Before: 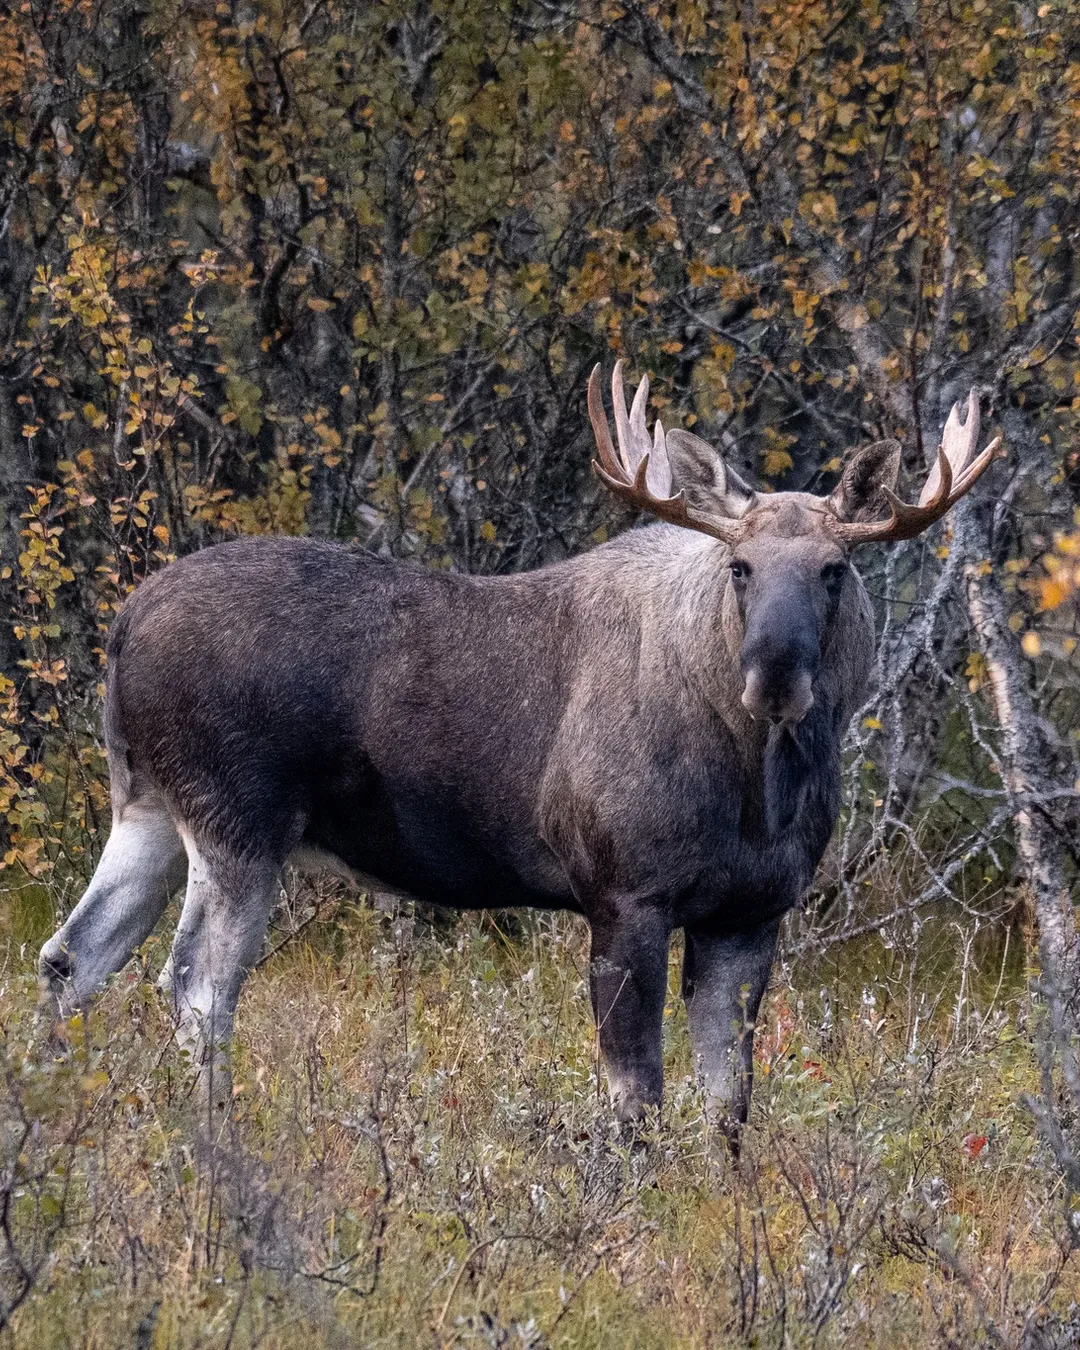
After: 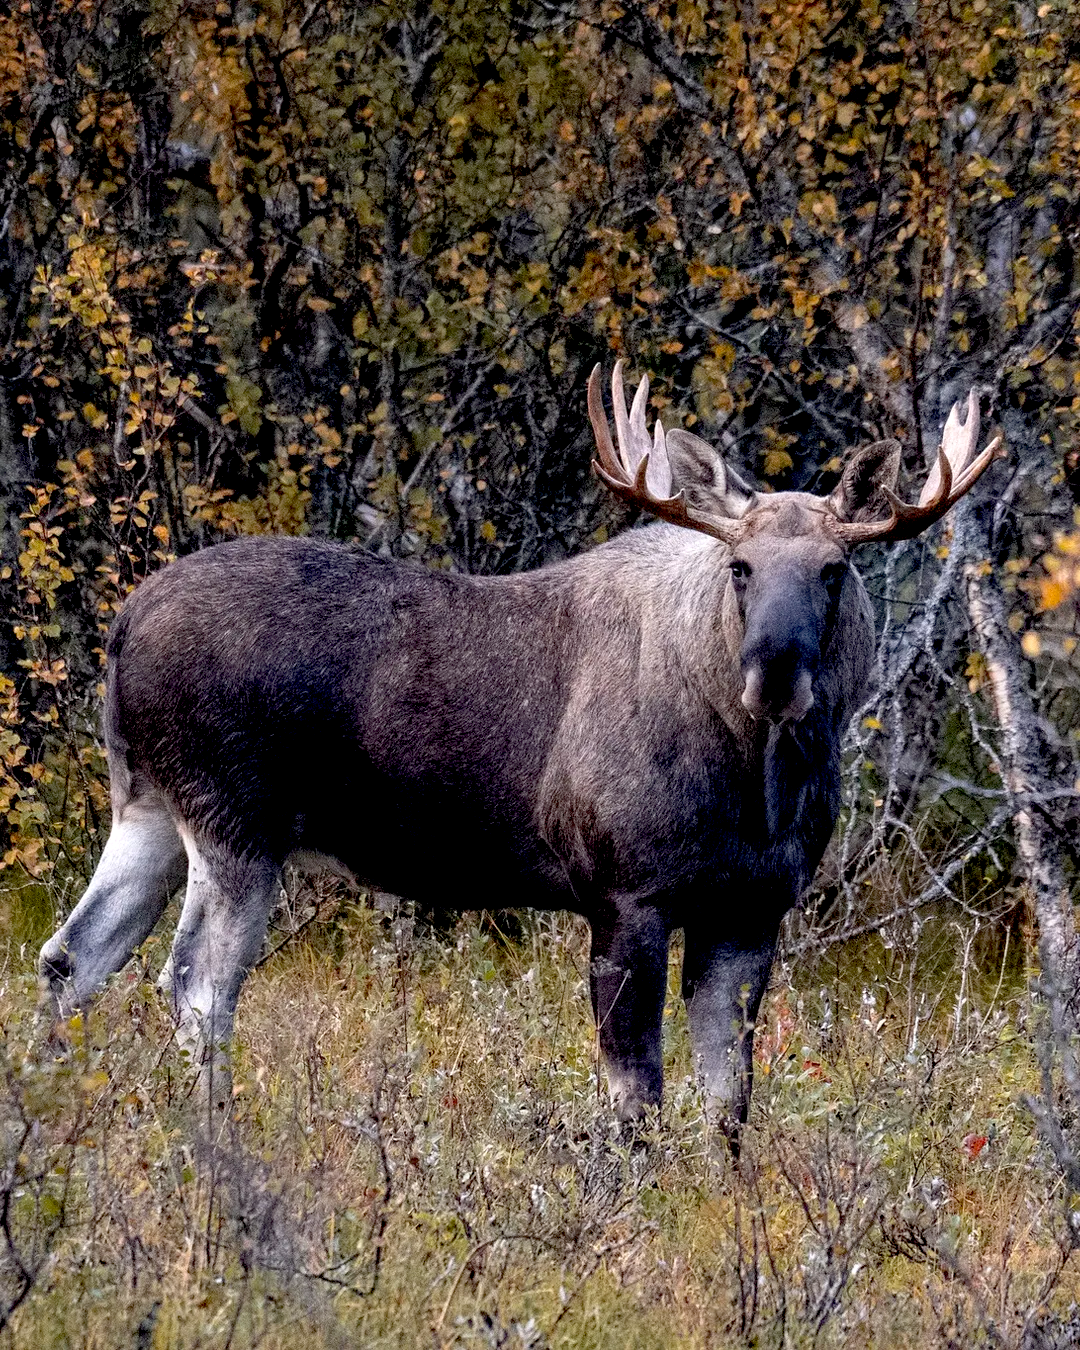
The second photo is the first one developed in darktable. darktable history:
exposure: black level correction 0.026, exposure 0.181 EV, compensate highlight preservation false
color correction: highlights b* 0.008
